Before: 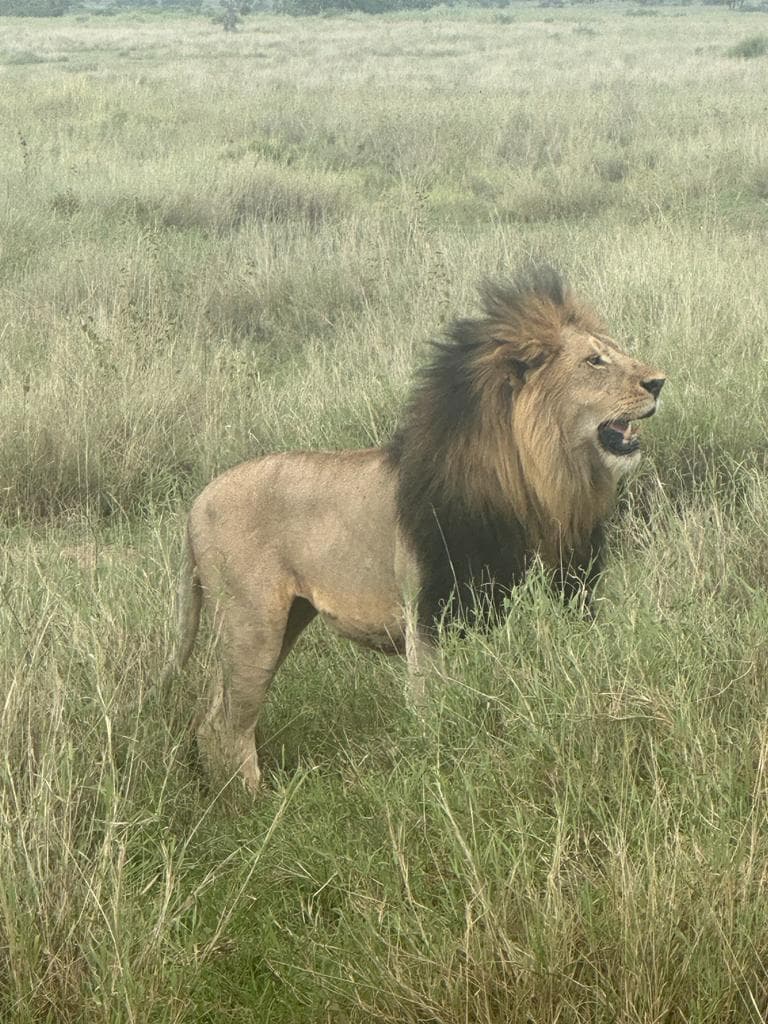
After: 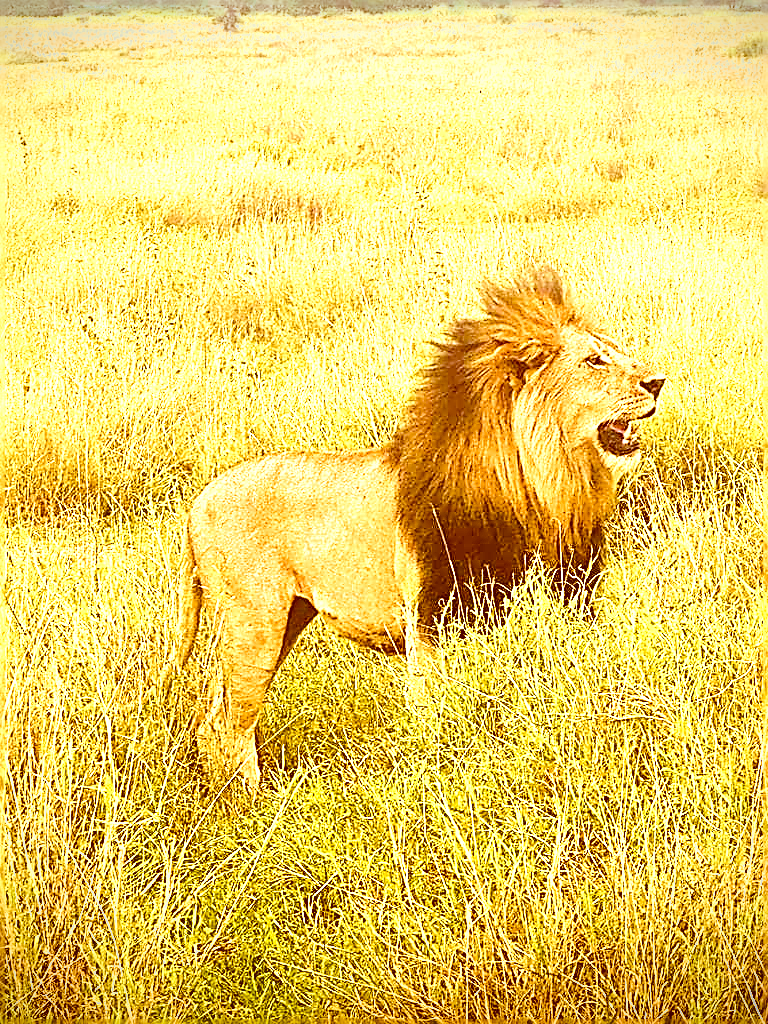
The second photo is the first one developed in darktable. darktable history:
sharpen: amount 1.853
color correction: highlights a* 9.38, highlights b* 8.53, shadows a* 39.3, shadows b* 39.98, saturation 0.792
color zones: curves: ch0 [(0.004, 0.305) (0.261, 0.623) (0.389, 0.399) (0.708, 0.571) (0.947, 0.34)]; ch1 [(0.025, 0.645) (0.229, 0.584) (0.326, 0.551) (0.484, 0.262) (0.757, 0.643)]
velvia: strength 51.44%, mid-tones bias 0.505
exposure: exposure 0.739 EV, compensate highlight preservation false
tone curve: curves: ch0 [(0, 0.018) (0.036, 0.038) (0.15, 0.131) (0.27, 0.247) (0.503, 0.556) (0.763, 0.785) (1, 0.919)]; ch1 [(0, 0) (0.203, 0.158) (0.333, 0.283) (0.451, 0.417) (0.502, 0.5) (0.519, 0.522) (0.562, 0.588) (0.603, 0.664) (0.722, 0.813) (1, 1)]; ch2 [(0, 0) (0.29, 0.295) (0.404, 0.436) (0.497, 0.499) (0.521, 0.523) (0.561, 0.605) (0.639, 0.664) (0.712, 0.764) (1, 1)], color space Lab, independent channels, preserve colors none
local contrast: mode bilateral grid, contrast 25, coarseness 60, detail 151%, midtone range 0.2
vignetting: saturation 0.037, width/height ratio 1.101
